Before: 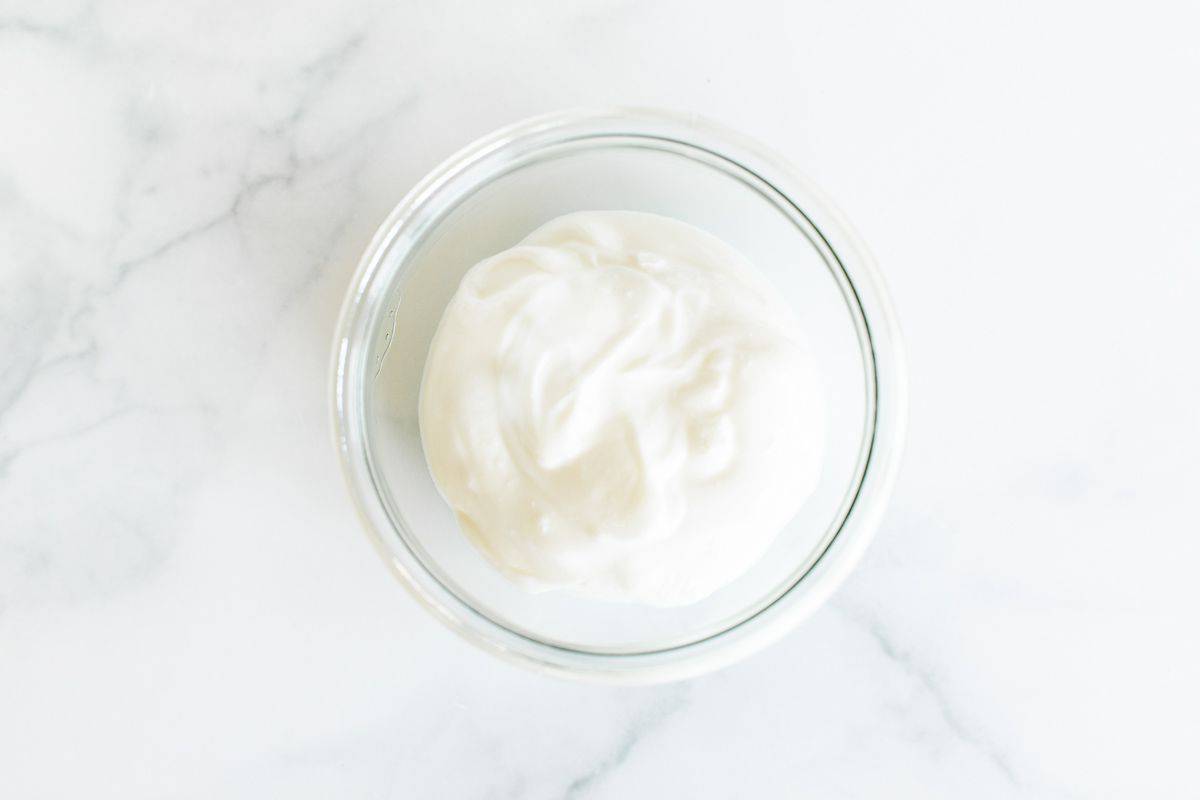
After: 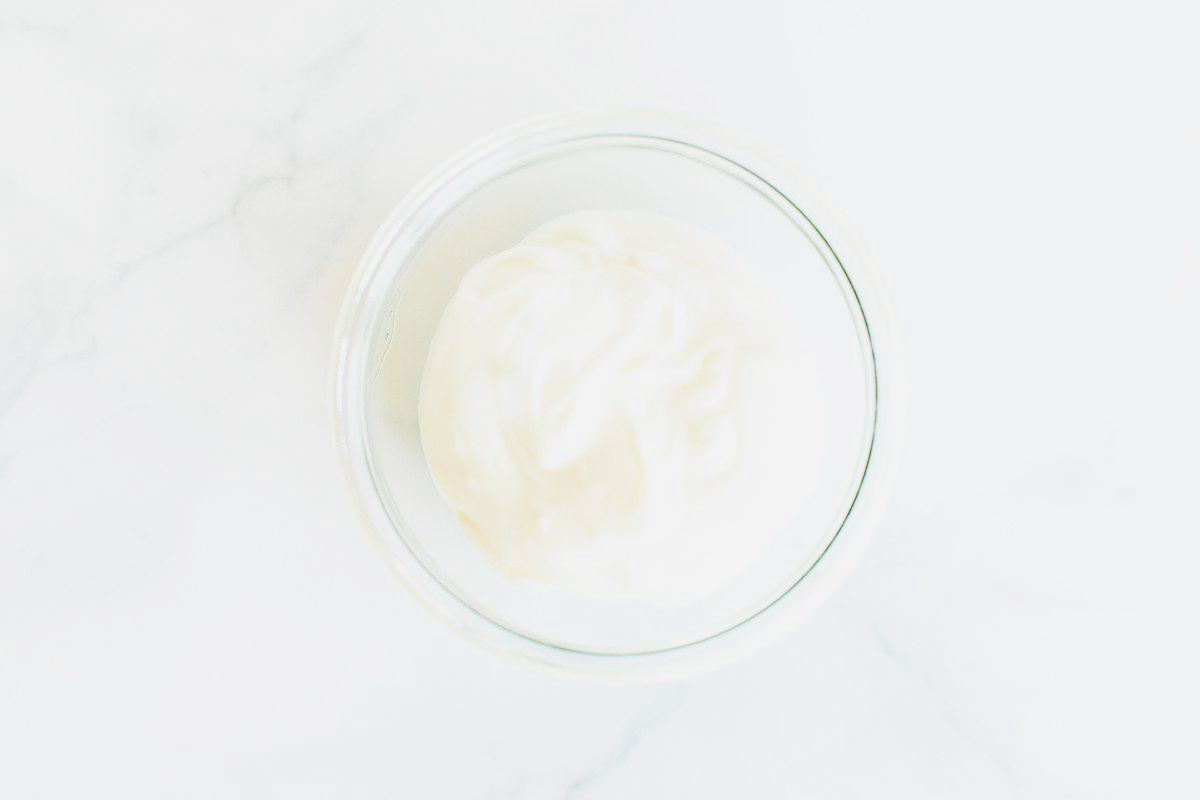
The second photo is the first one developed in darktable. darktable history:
filmic rgb: middle gray luminance 29.01%, black relative exposure -10.27 EV, white relative exposure 5.47 EV, target black luminance 0%, hardness 3.94, latitude 1.43%, contrast 1.122, highlights saturation mix 4.95%, shadows ↔ highlights balance 14.43%
exposure: black level correction 0, exposure 1.1 EV, compensate highlight preservation false
